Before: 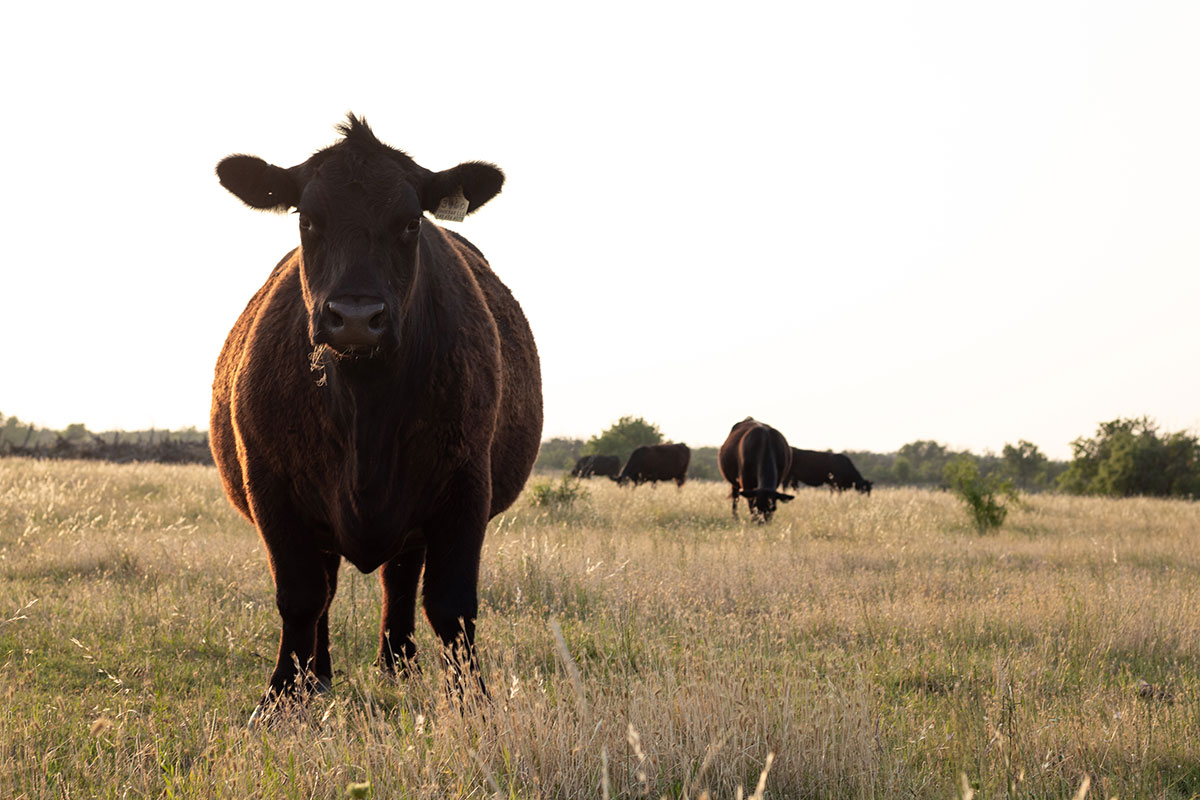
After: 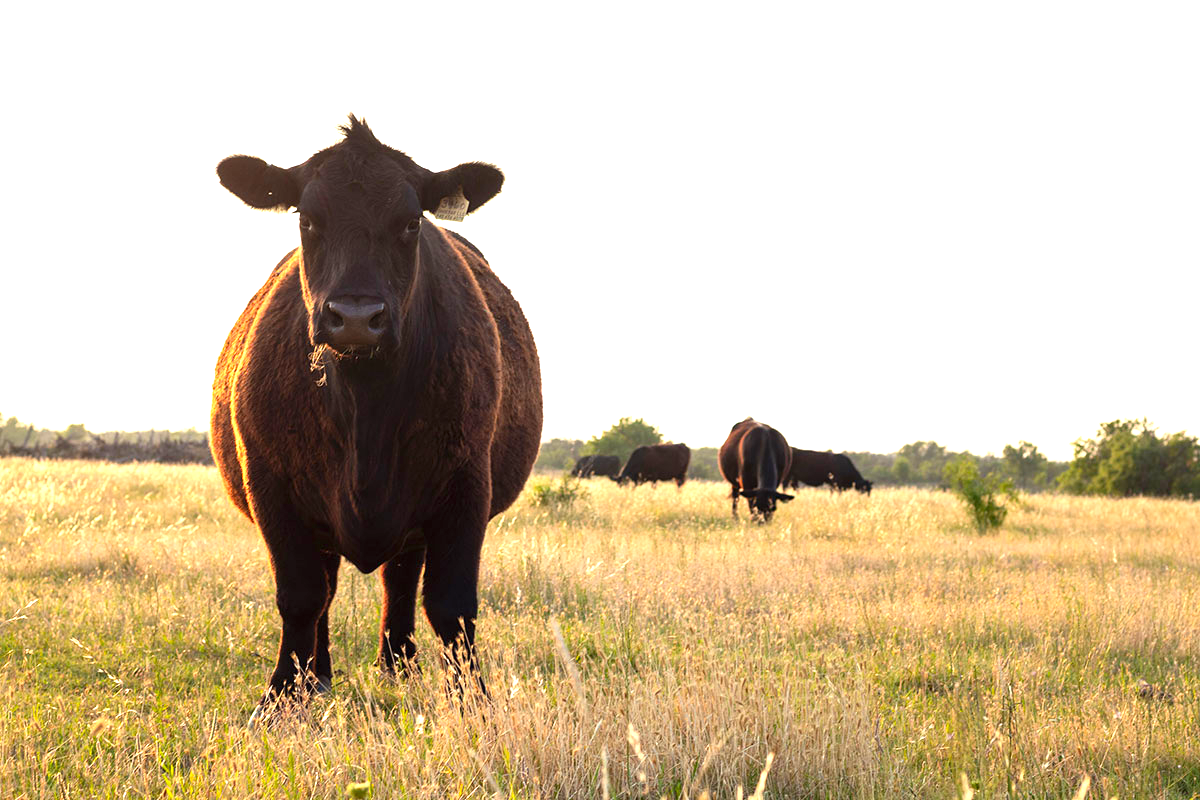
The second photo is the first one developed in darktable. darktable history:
exposure: black level correction 0, exposure 1.001 EV, compensate exposure bias true, compensate highlight preservation false
color correction: highlights b* 0.031, saturation 1.34
